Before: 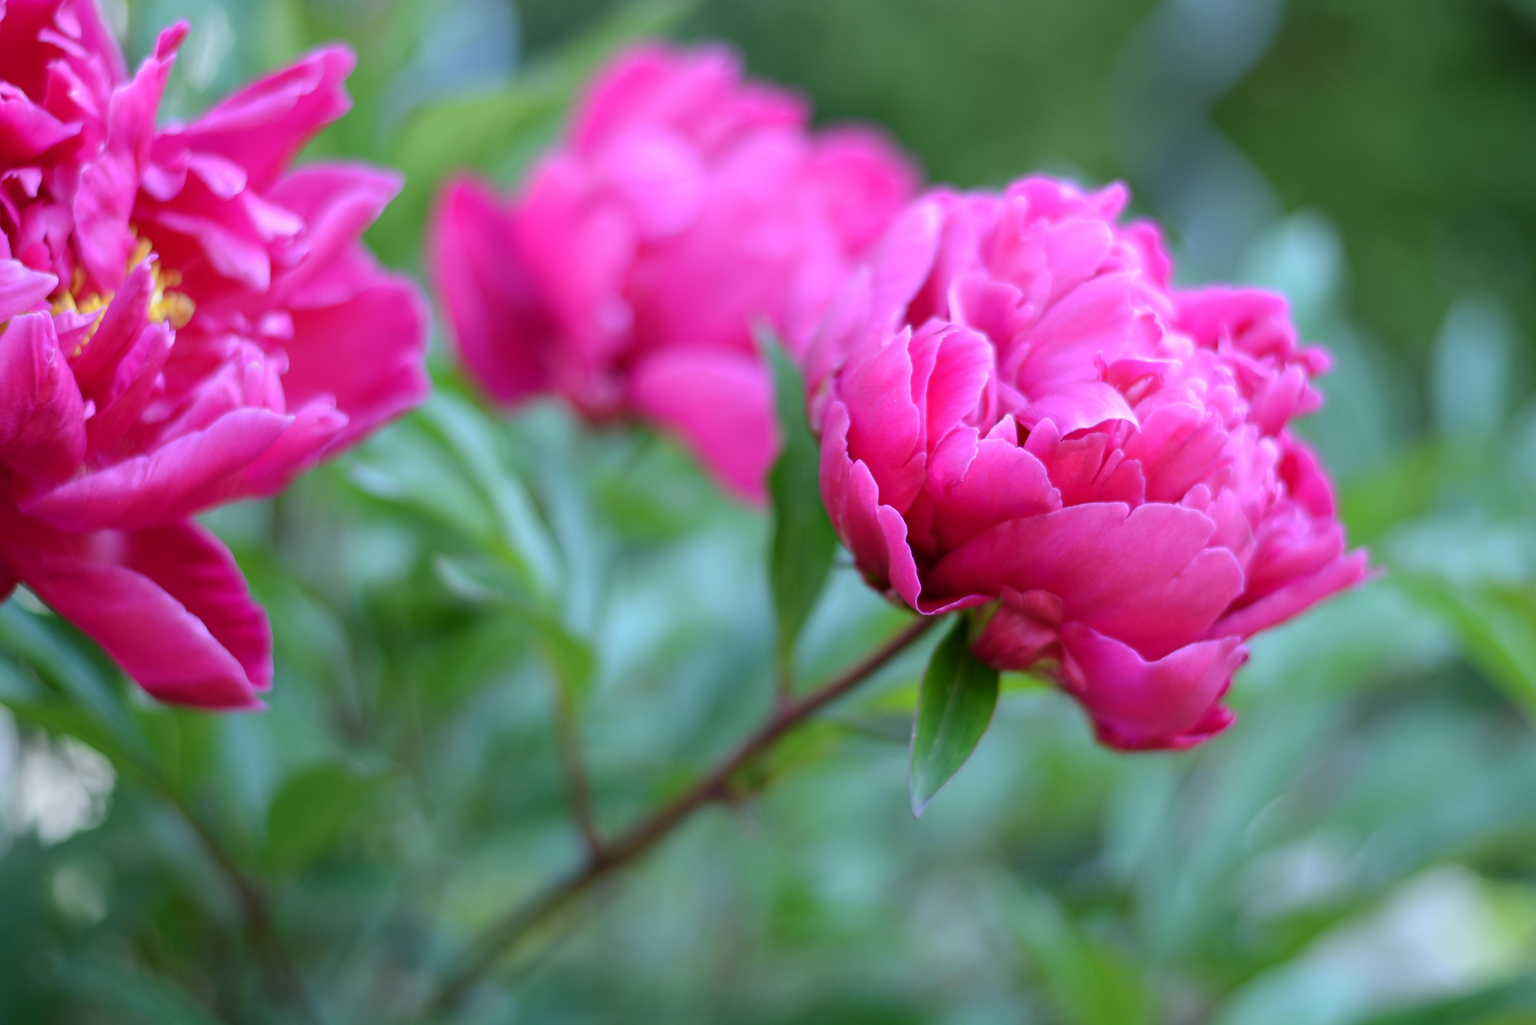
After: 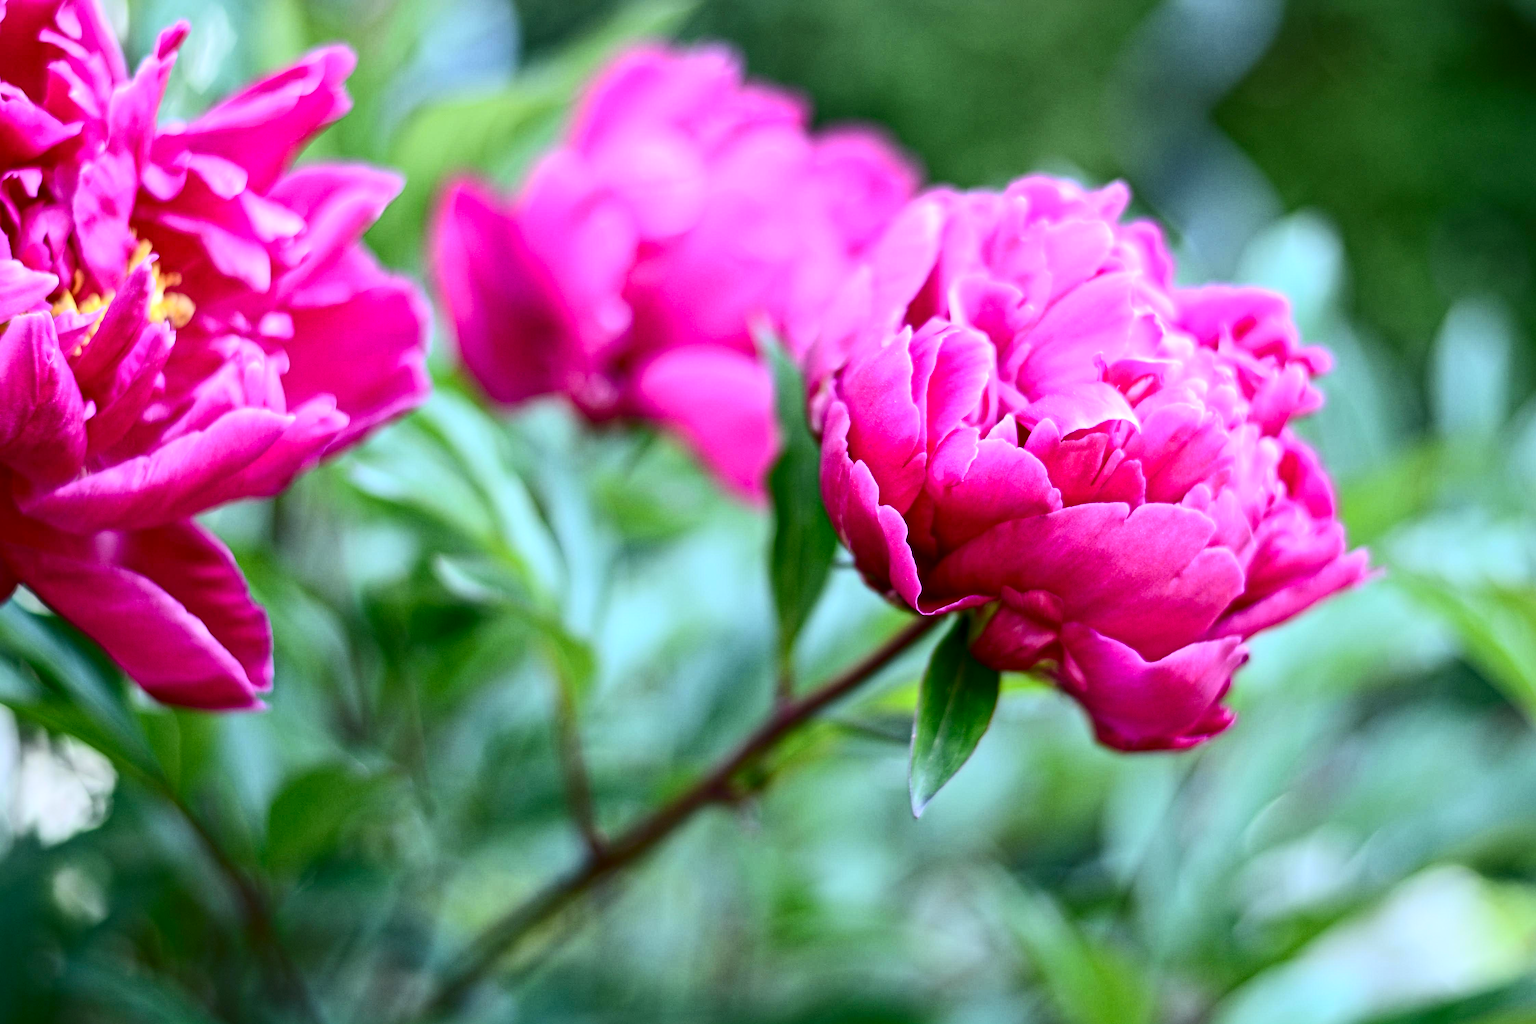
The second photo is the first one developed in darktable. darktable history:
local contrast: mode bilateral grid, contrast 20, coarseness 19, detail 163%, midtone range 0.2
contrast brightness saturation: contrast 0.402, brightness 0.095, saturation 0.206
